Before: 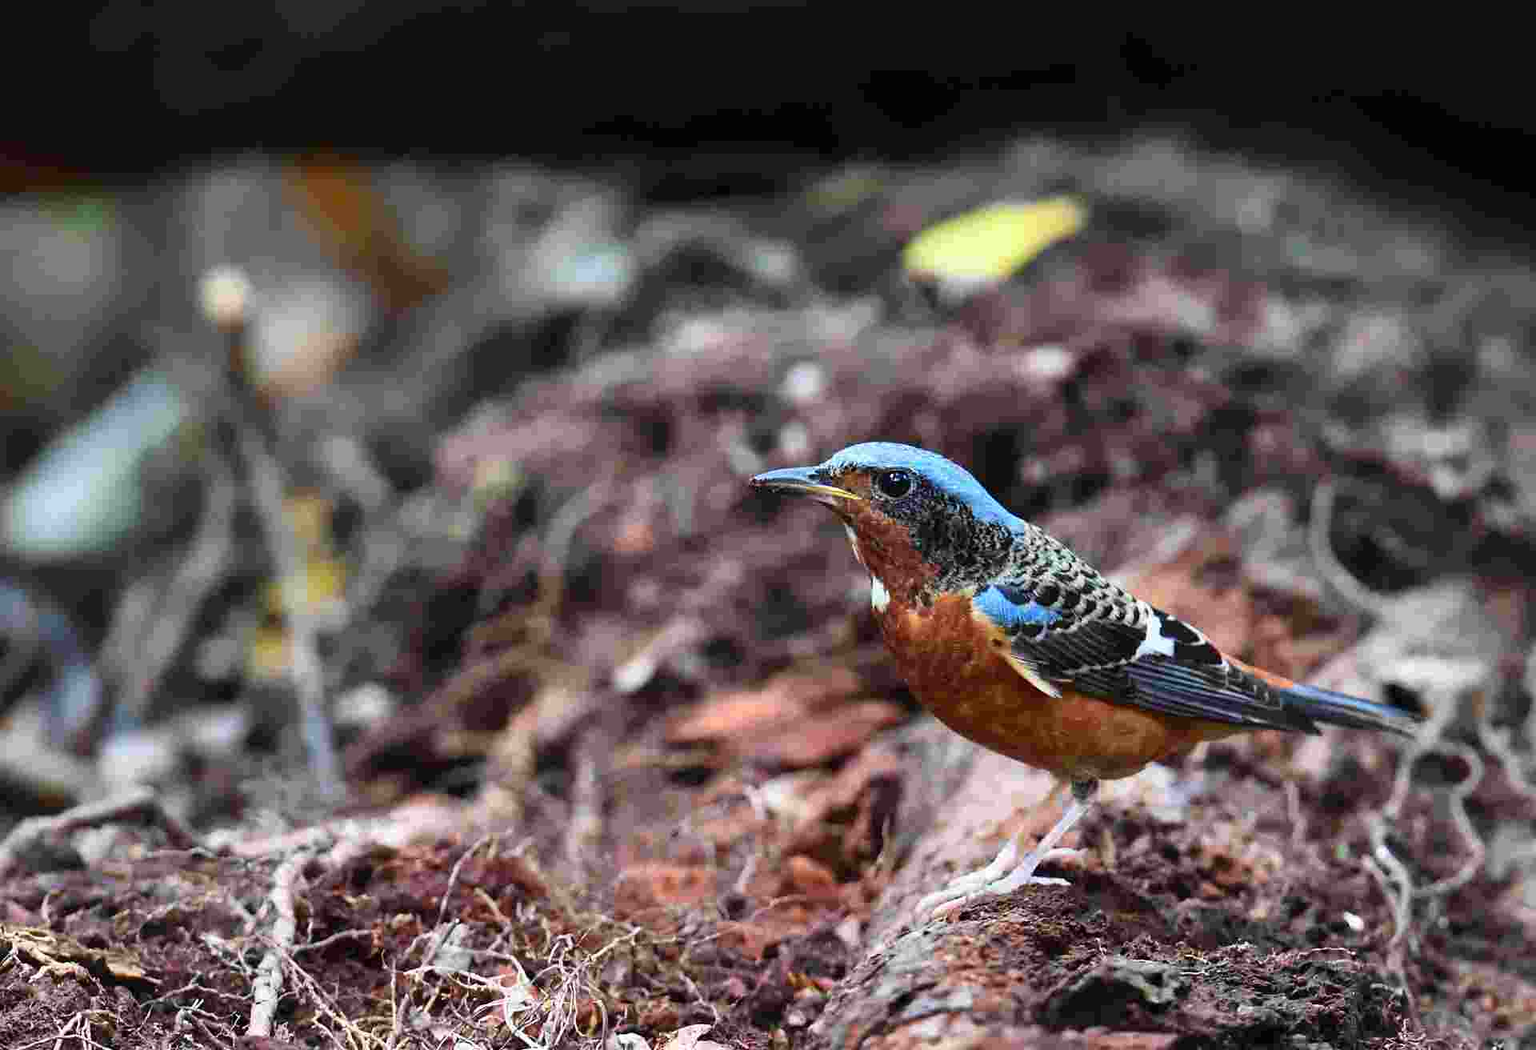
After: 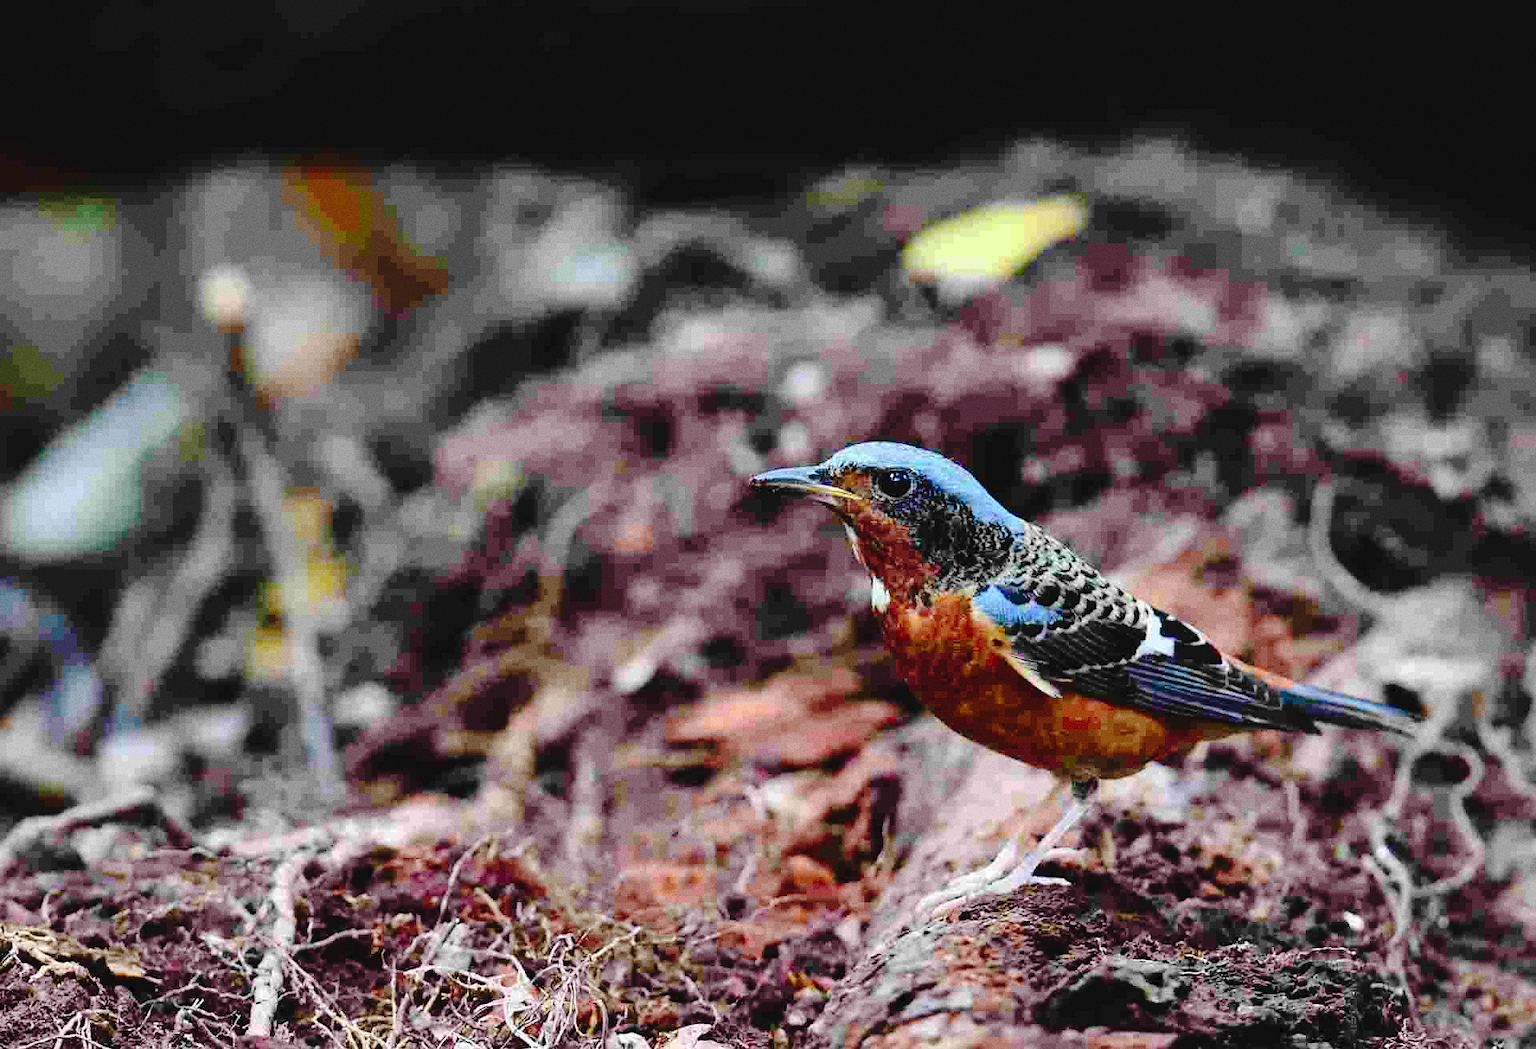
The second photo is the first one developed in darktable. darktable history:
tone curve: curves: ch0 [(0, 0) (0.003, 0.041) (0.011, 0.042) (0.025, 0.041) (0.044, 0.043) (0.069, 0.048) (0.1, 0.059) (0.136, 0.079) (0.177, 0.107) (0.224, 0.152) (0.277, 0.235) (0.335, 0.331) (0.399, 0.427) (0.468, 0.512) (0.543, 0.595) (0.623, 0.668) (0.709, 0.736) (0.801, 0.813) (0.898, 0.891) (1, 1)], preserve colors none
grain: coarseness 0.09 ISO
